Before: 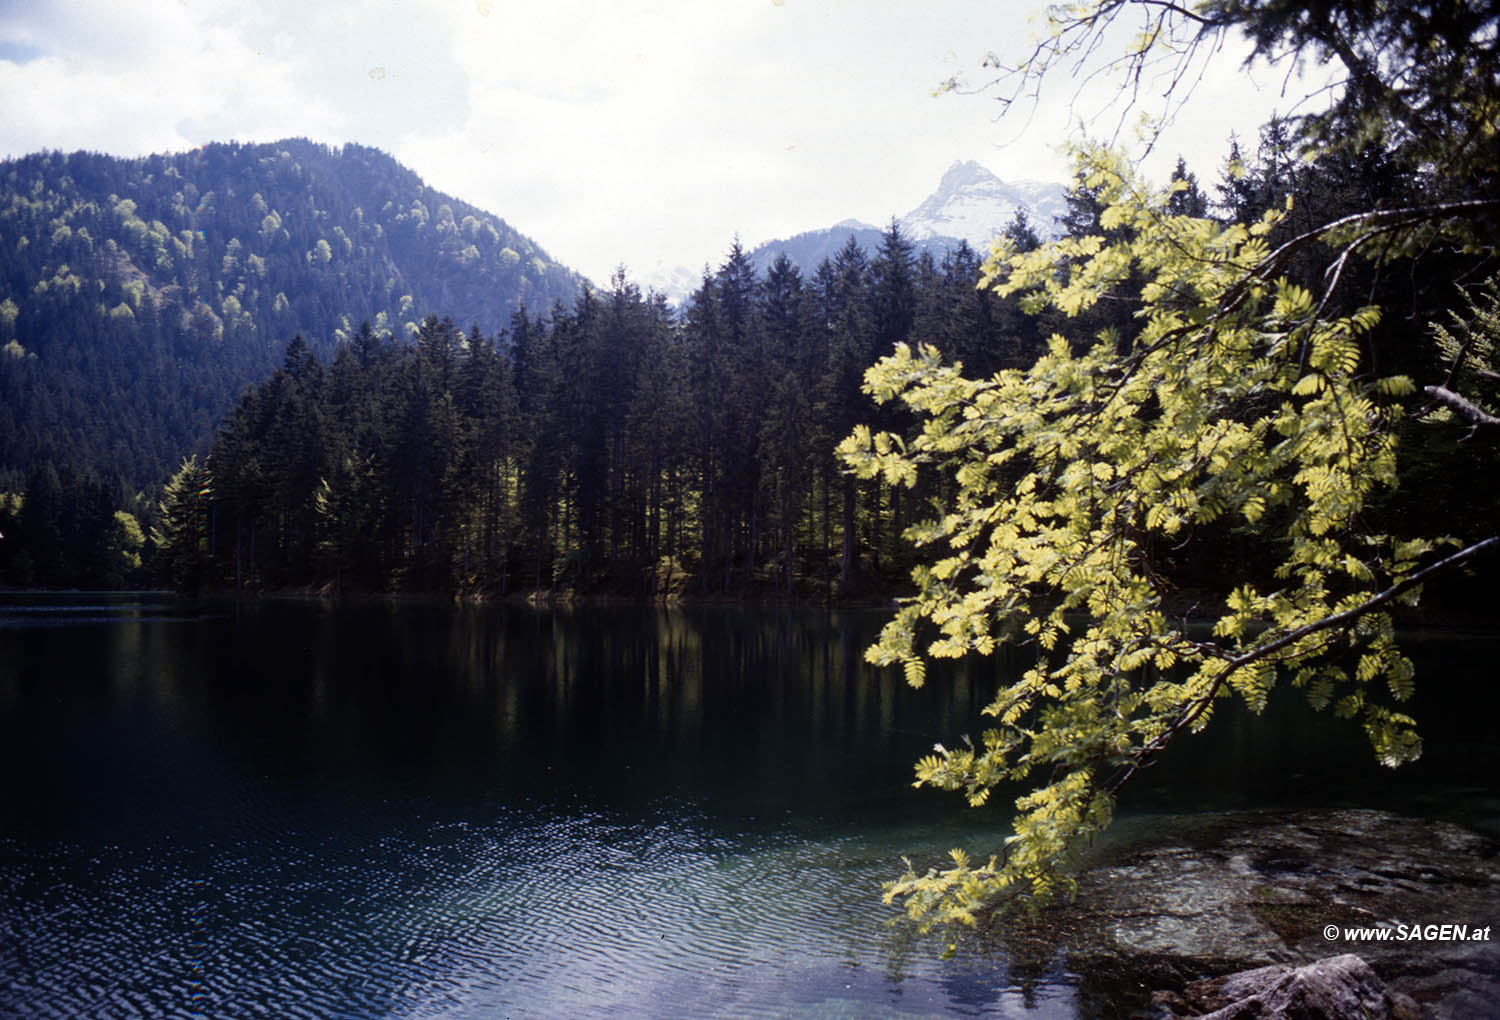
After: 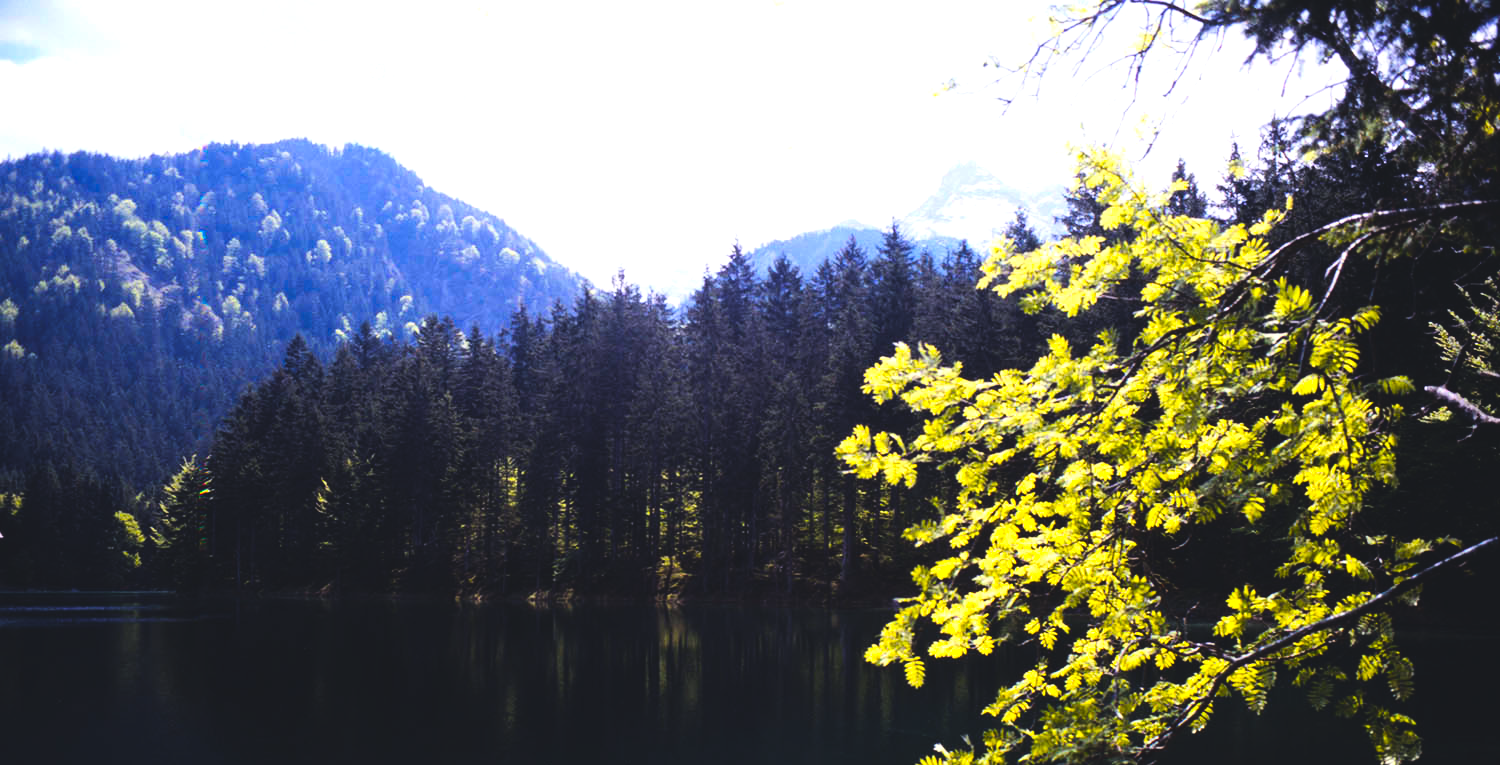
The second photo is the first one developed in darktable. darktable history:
exposure: black level correction -0.031, compensate highlight preservation false
crop: bottom 24.992%
tone curve: curves: ch0 [(0, 0) (0.003, 0) (0.011, 0.001) (0.025, 0.003) (0.044, 0.005) (0.069, 0.012) (0.1, 0.023) (0.136, 0.039) (0.177, 0.088) (0.224, 0.15) (0.277, 0.239) (0.335, 0.334) (0.399, 0.43) (0.468, 0.526) (0.543, 0.621) (0.623, 0.711) (0.709, 0.791) (0.801, 0.87) (0.898, 0.949) (1, 1)]
color balance rgb: power › chroma 0.988%, power › hue 255.3°, linear chroma grading › shadows 31.639%, linear chroma grading › global chroma -2.63%, linear chroma grading › mid-tones 3.752%, perceptual saturation grading › global saturation 29.778%, perceptual brilliance grading › highlights 16.117%, perceptual brilliance grading › mid-tones 6.394%, perceptual brilliance grading › shadows -15.559%, global vibrance 50.332%
